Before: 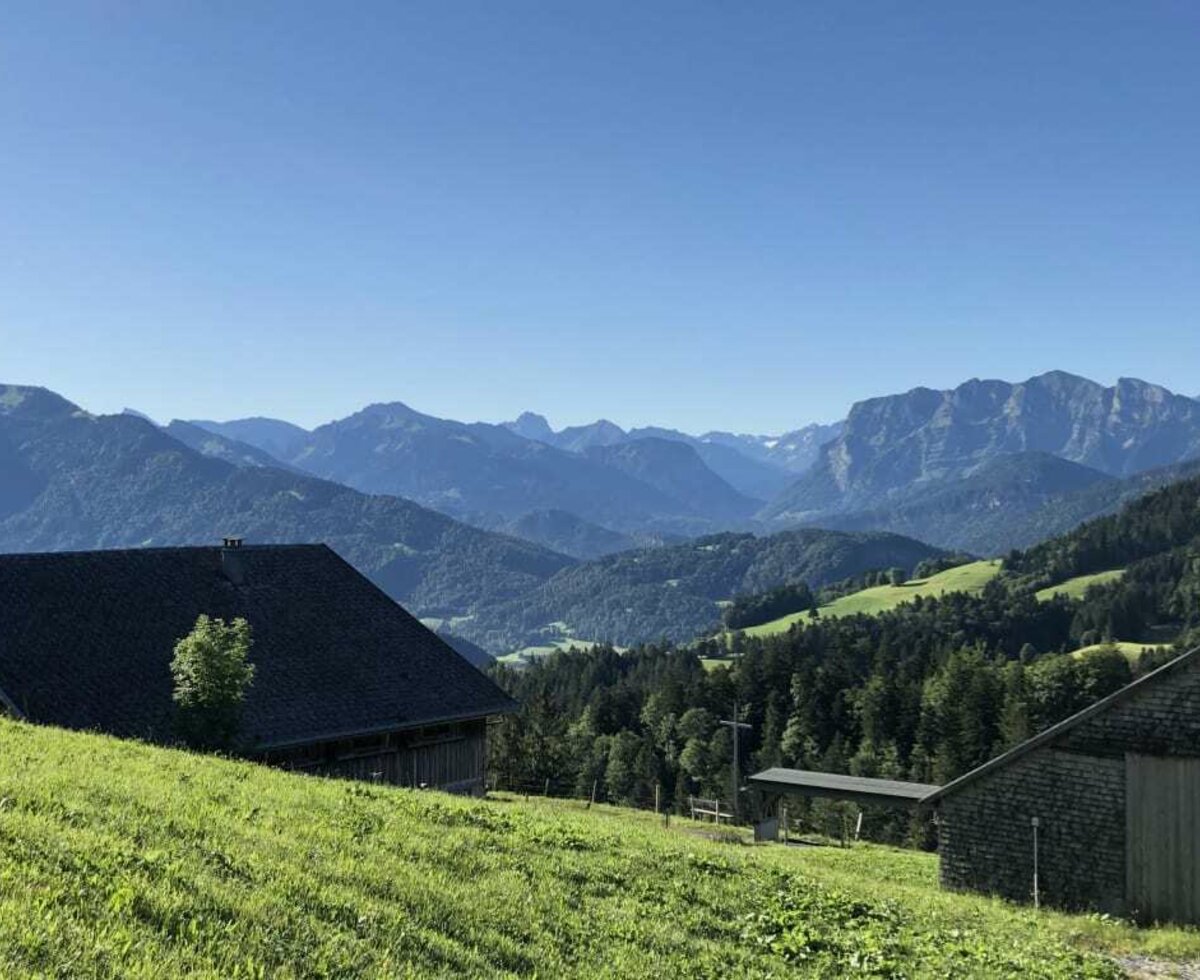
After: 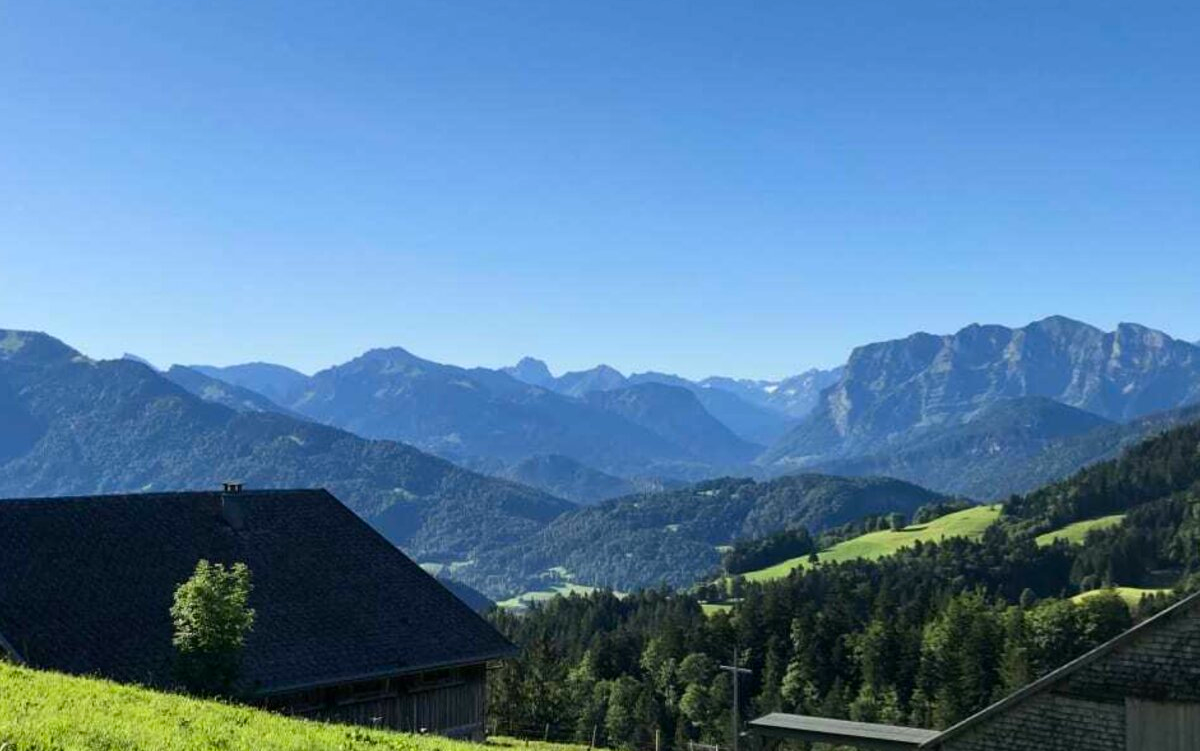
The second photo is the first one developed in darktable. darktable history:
crop: top 5.667%, bottom 17.637%
contrast brightness saturation: contrast 0.09, saturation 0.28
